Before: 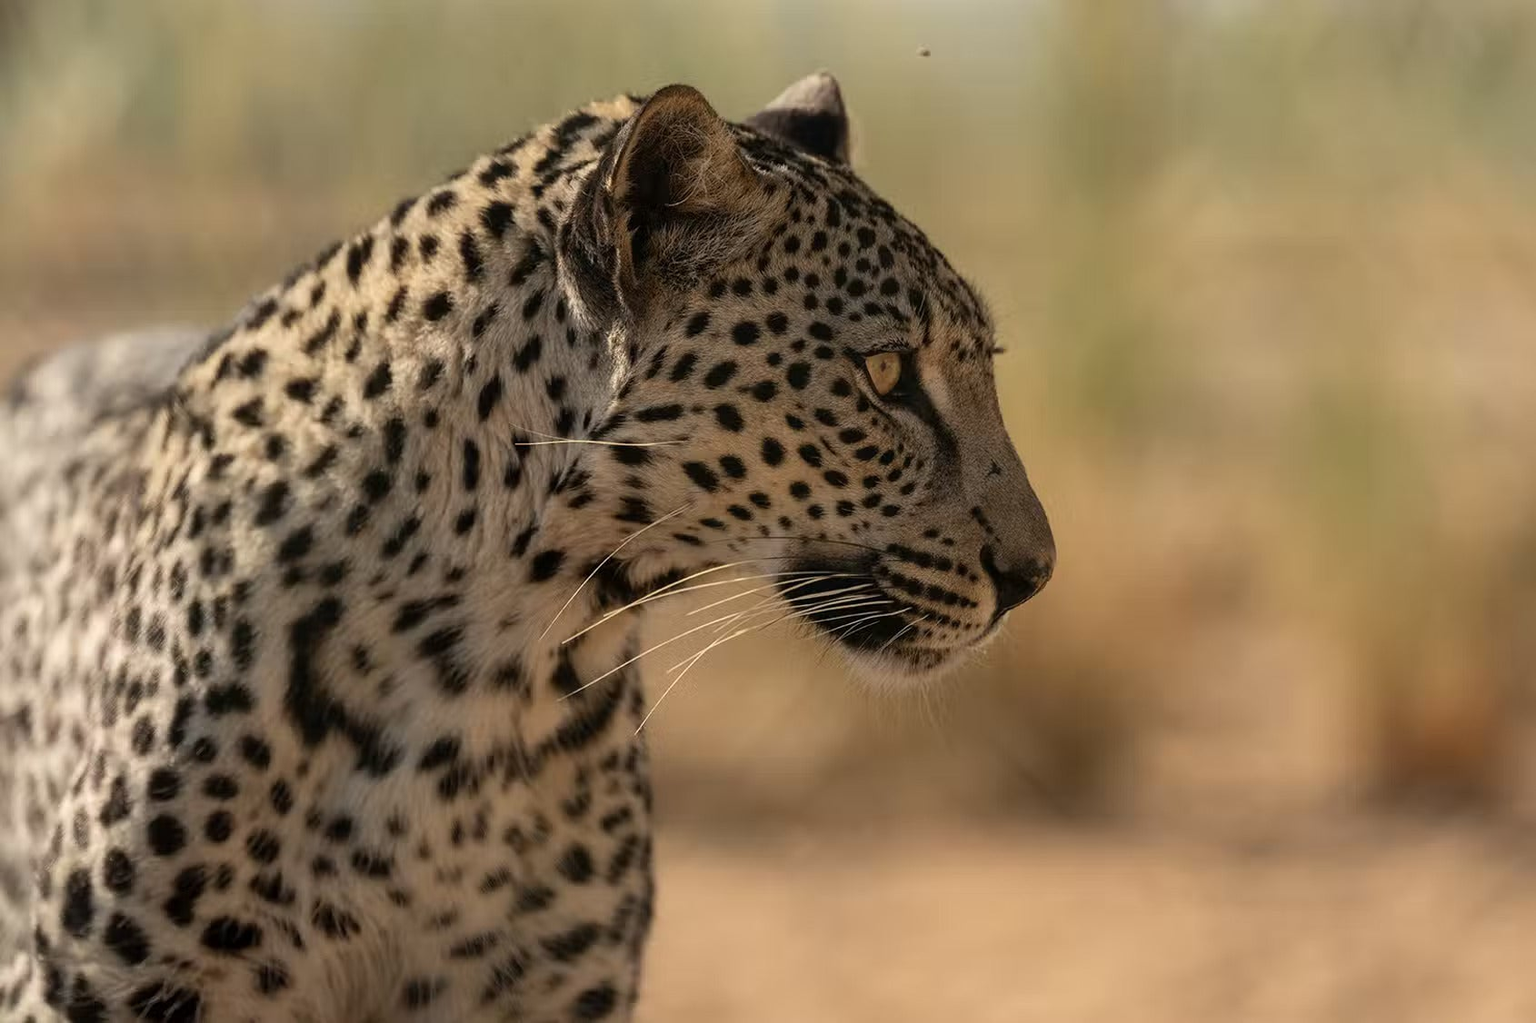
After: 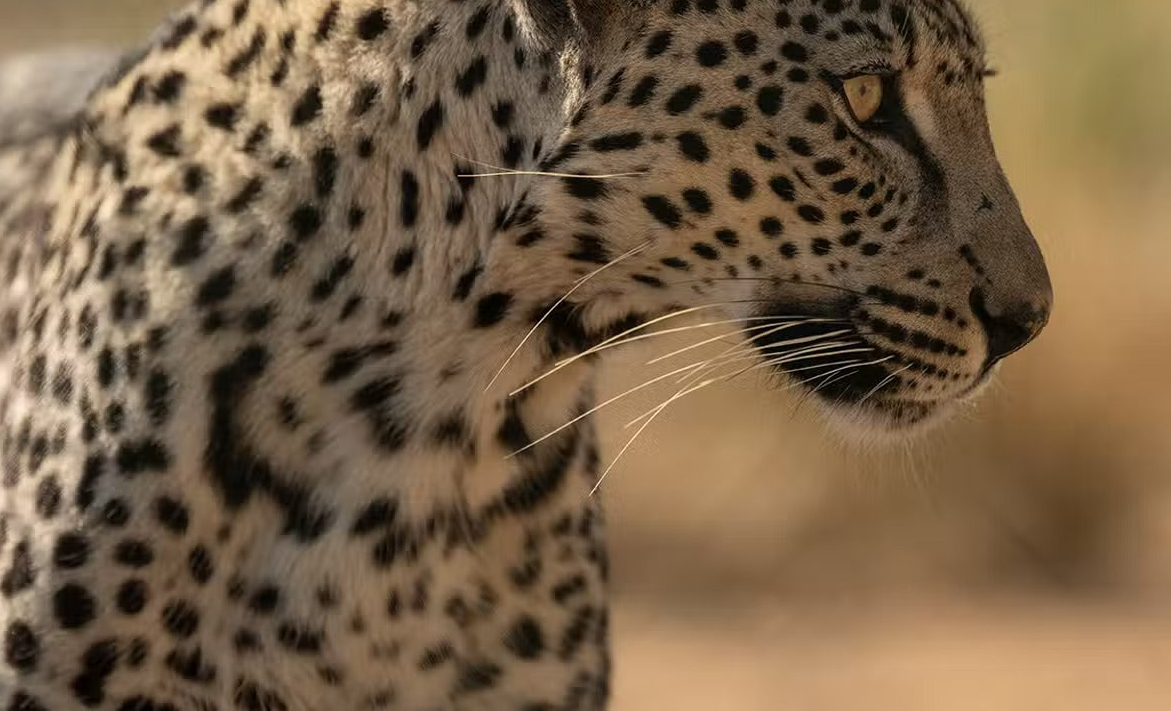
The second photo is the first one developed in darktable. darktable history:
crop: left 6.475%, top 27.844%, right 24.187%, bottom 8.951%
